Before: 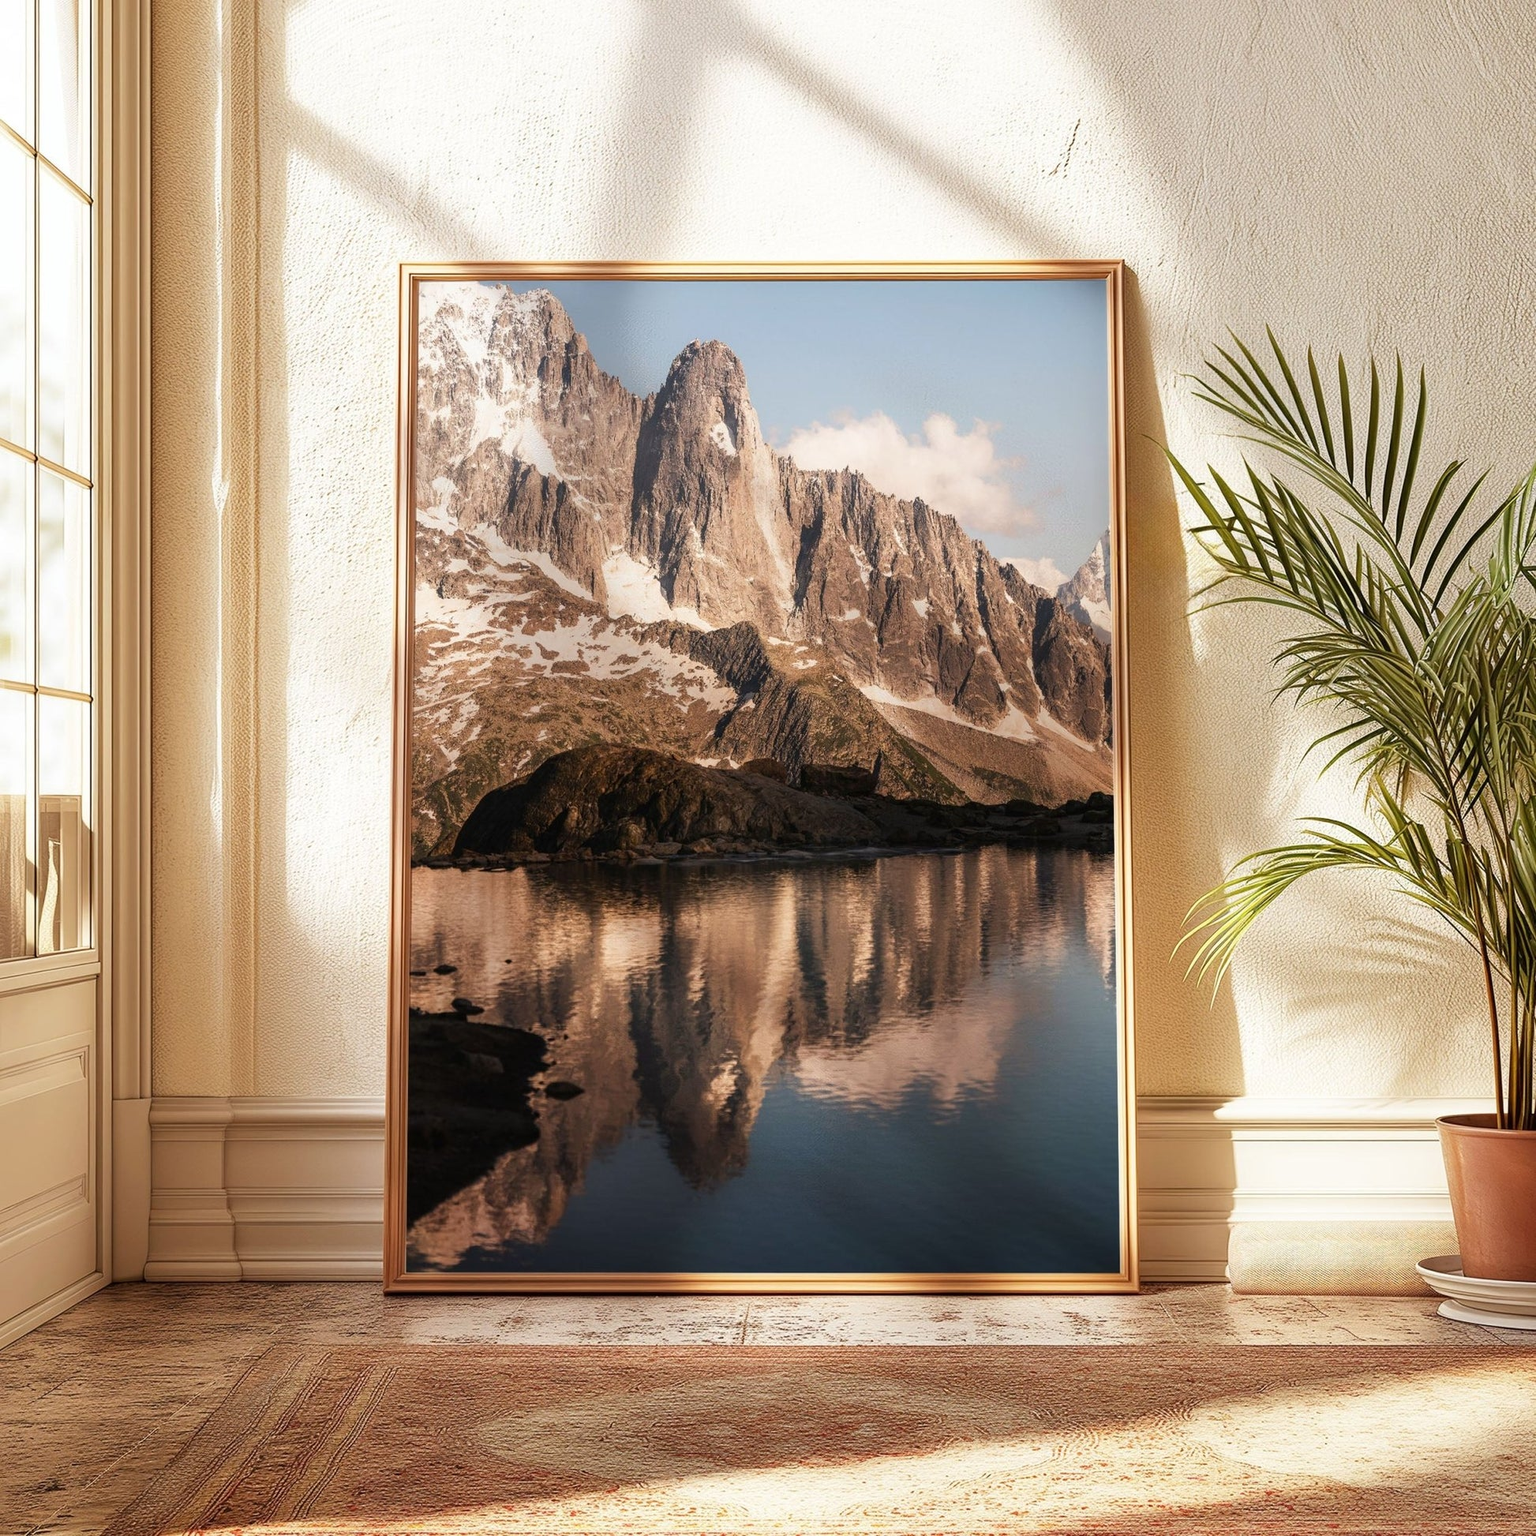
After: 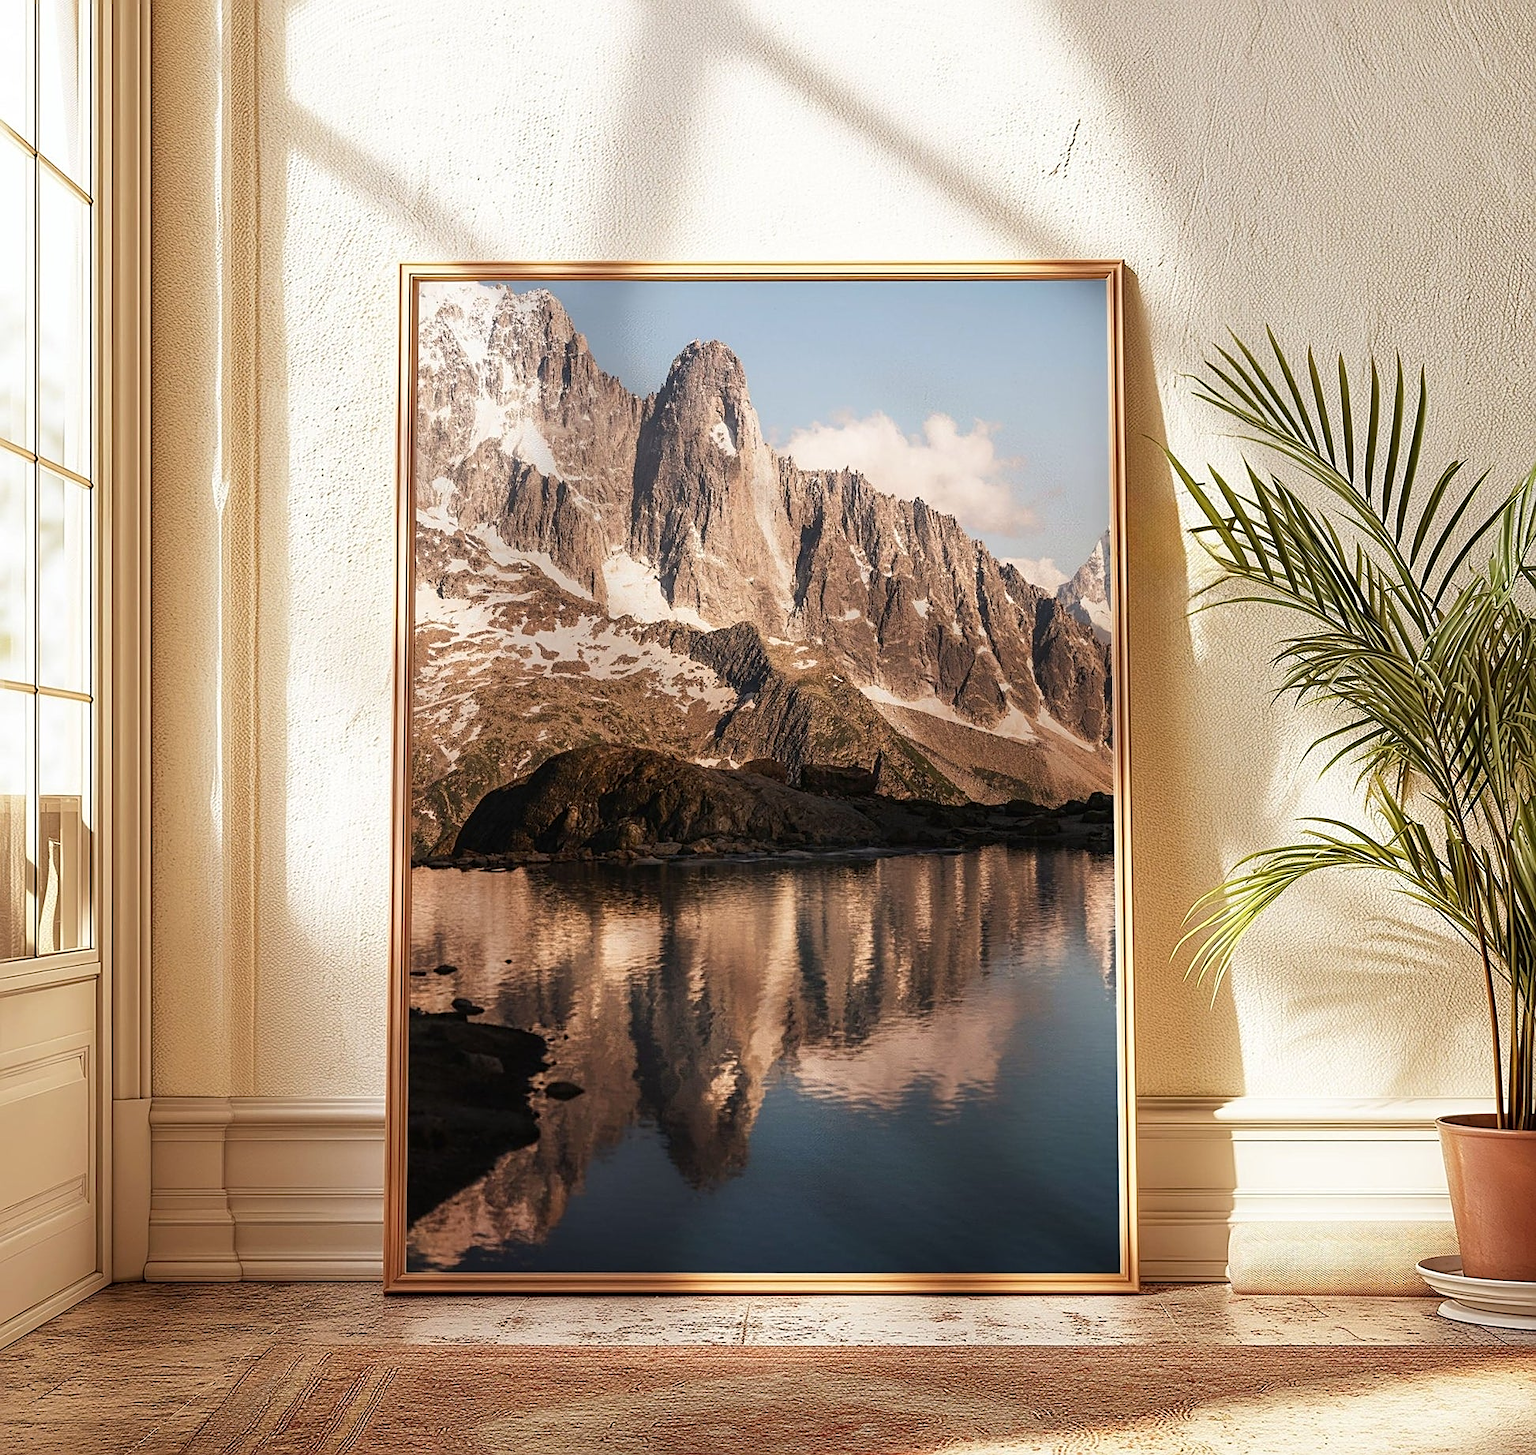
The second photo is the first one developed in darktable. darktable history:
crop and rotate: top 0.005%, bottom 5.212%
sharpen: on, module defaults
